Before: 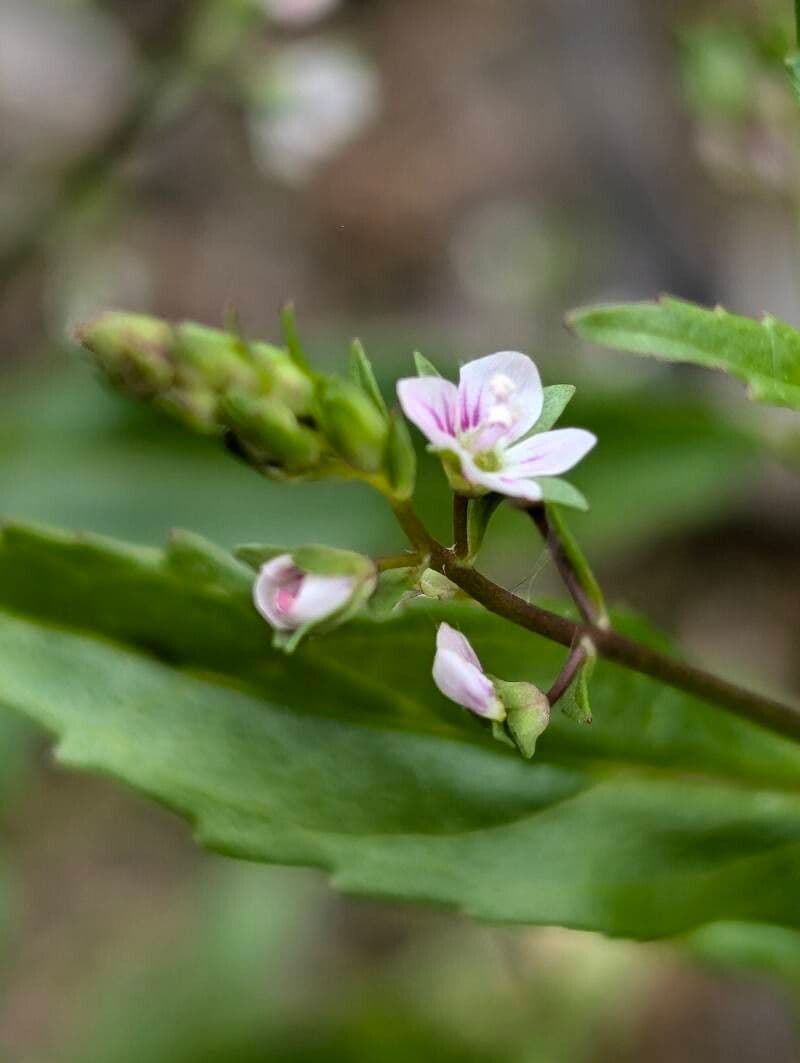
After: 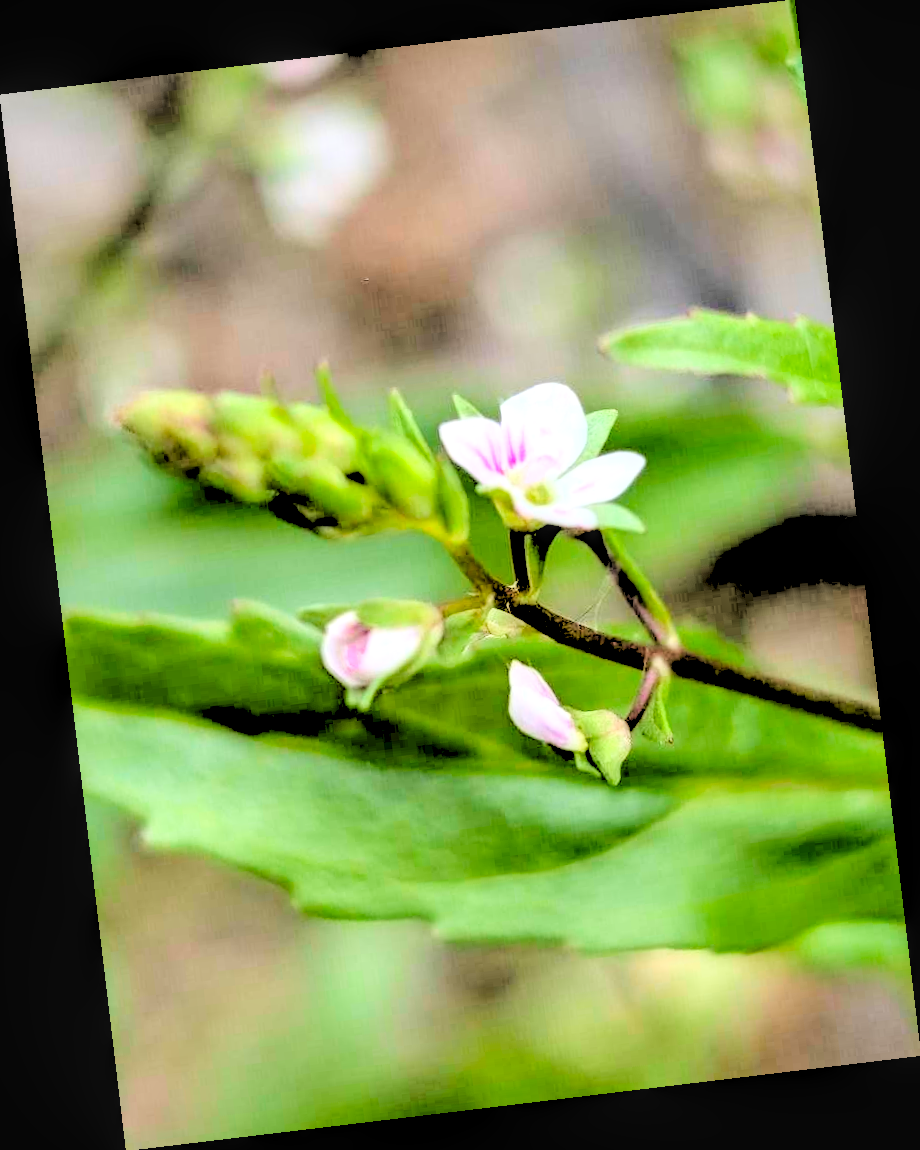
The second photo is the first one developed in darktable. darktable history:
local contrast: detail 142%
base curve: curves: ch0 [(0, 0) (0.025, 0.046) (0.112, 0.277) (0.467, 0.74) (0.814, 0.929) (1, 0.942)]
rotate and perspective: rotation -6.83°, automatic cropping off
rgb levels: levels [[0.027, 0.429, 0.996], [0, 0.5, 1], [0, 0.5, 1]]
contrast brightness saturation: saturation 0.13
